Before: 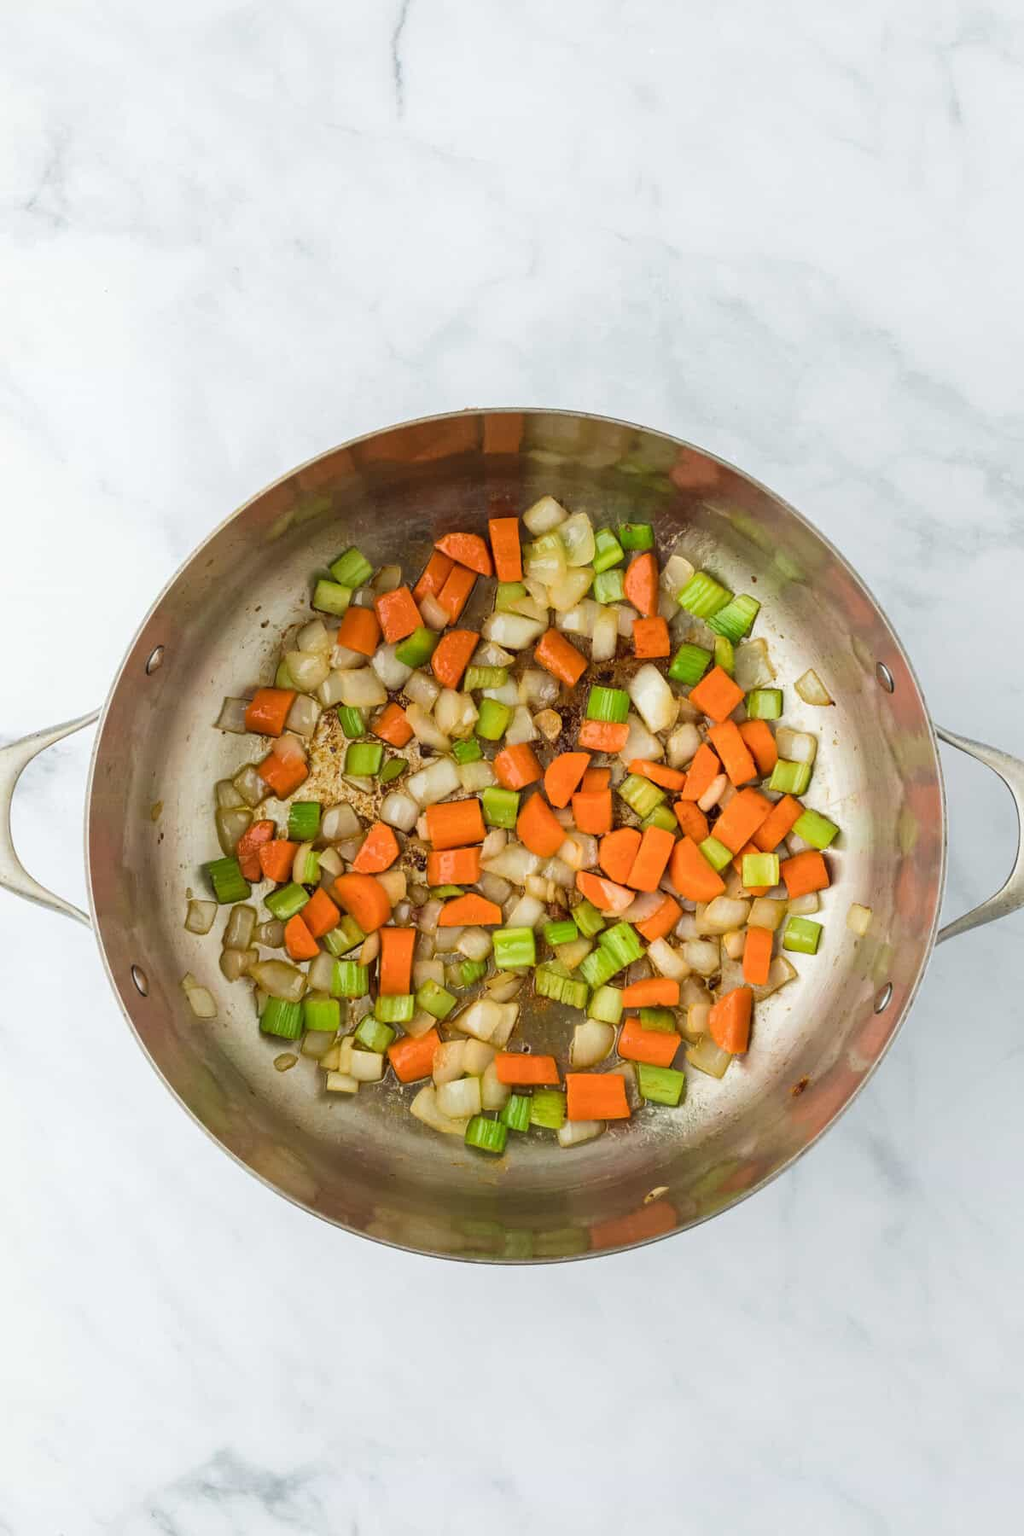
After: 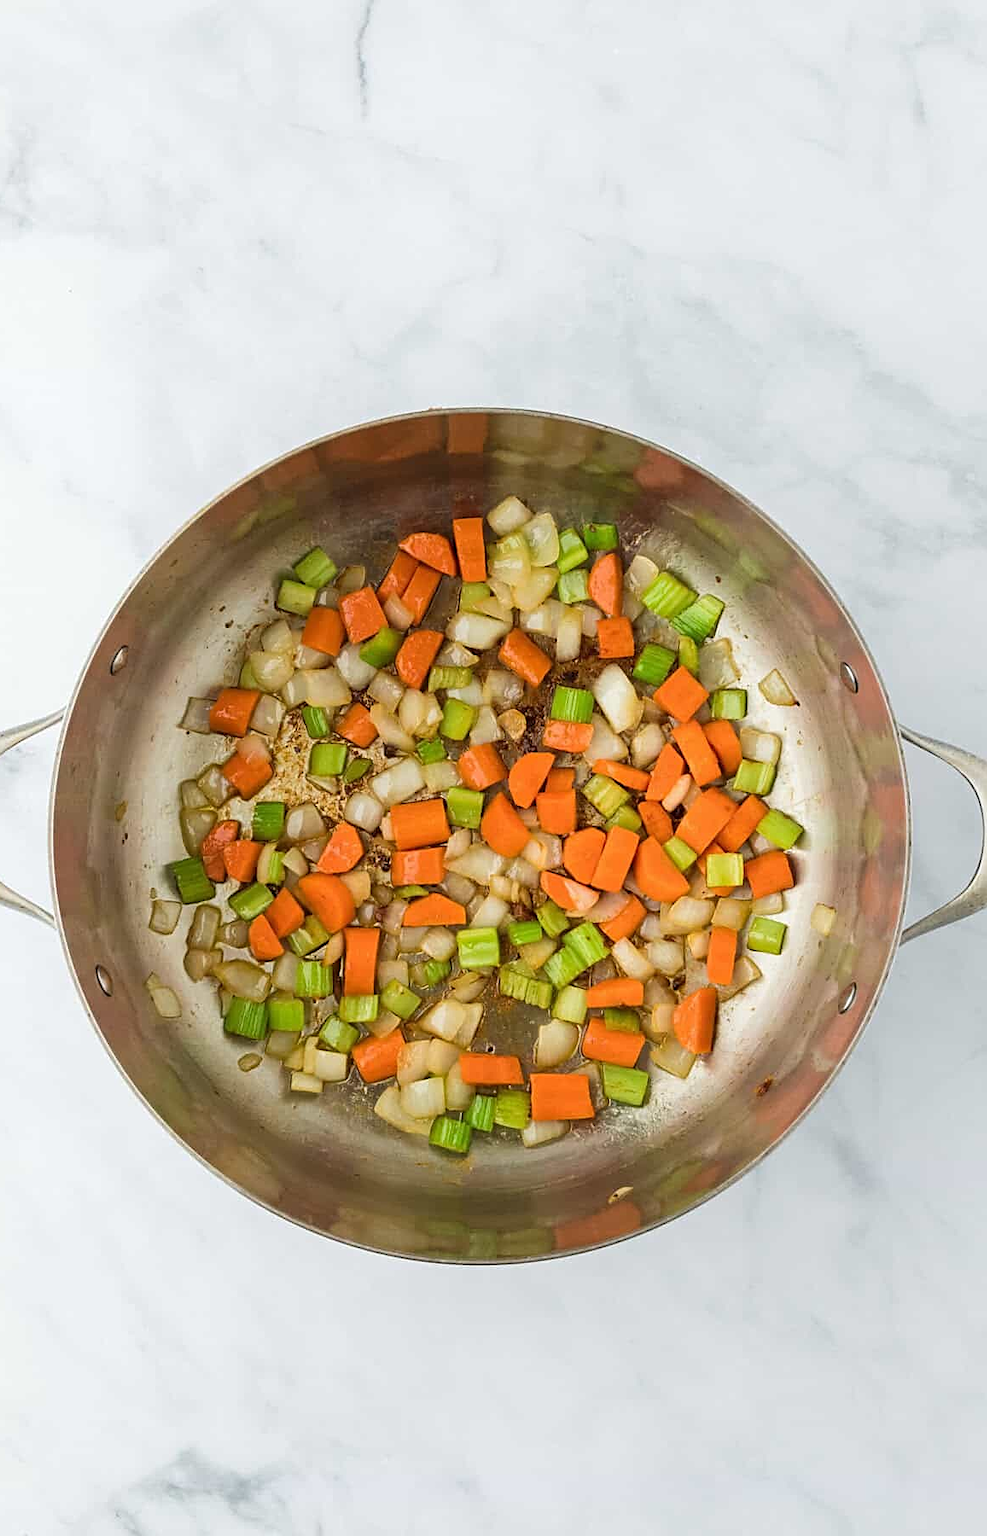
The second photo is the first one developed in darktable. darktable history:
crop and rotate: left 3.509%
sharpen: on, module defaults
